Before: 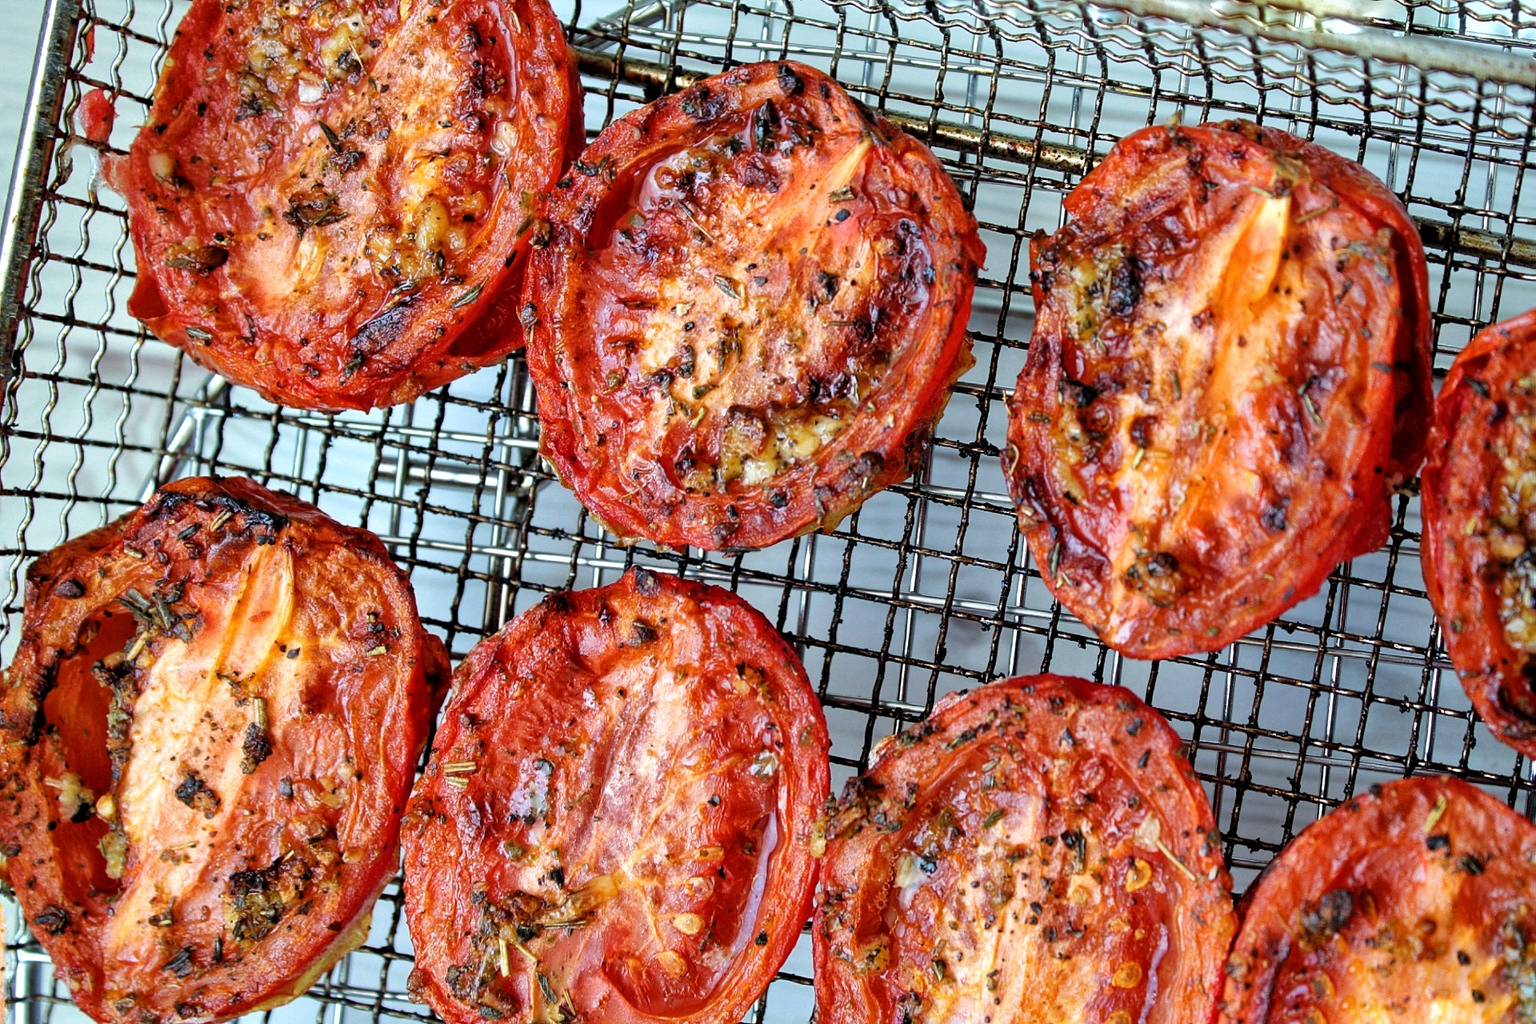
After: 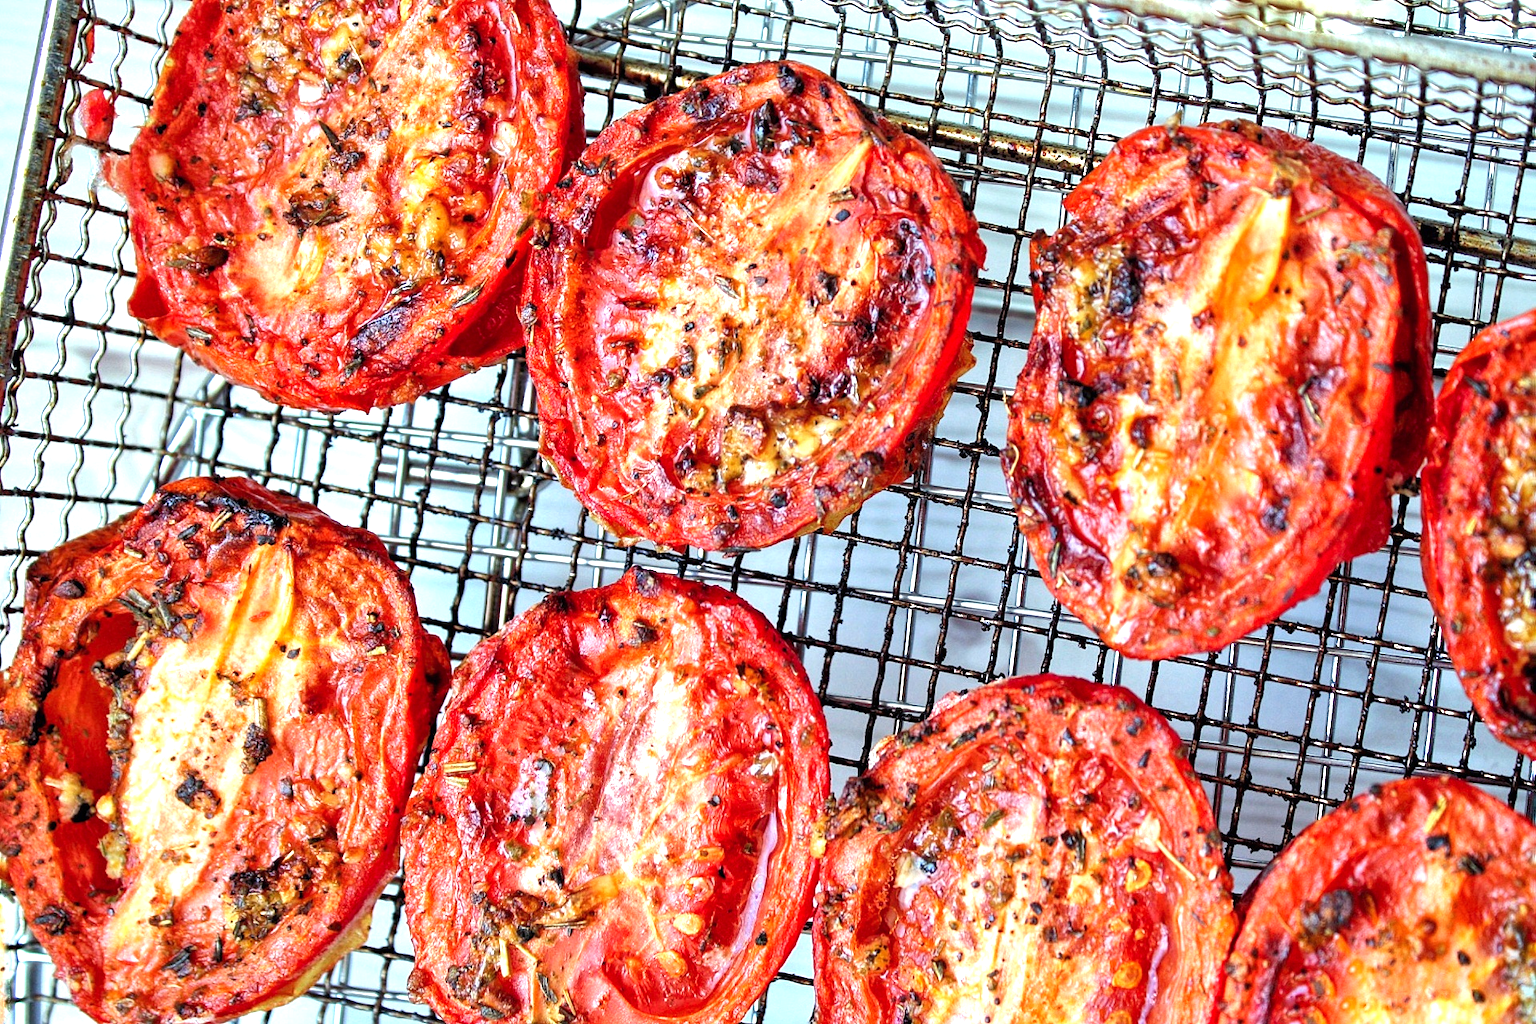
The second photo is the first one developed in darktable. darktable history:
color balance: gamma [0.9, 0.988, 0.975, 1.025], gain [1.05, 1, 1, 1]
exposure: black level correction 0, exposure 0.7 EV, compensate highlight preservation false
tone equalizer: -8 EV 1 EV, -7 EV 1 EV, -6 EV 1 EV, -5 EV 1 EV, -4 EV 1 EV, -3 EV 0.75 EV, -2 EV 0.5 EV, -1 EV 0.25 EV
